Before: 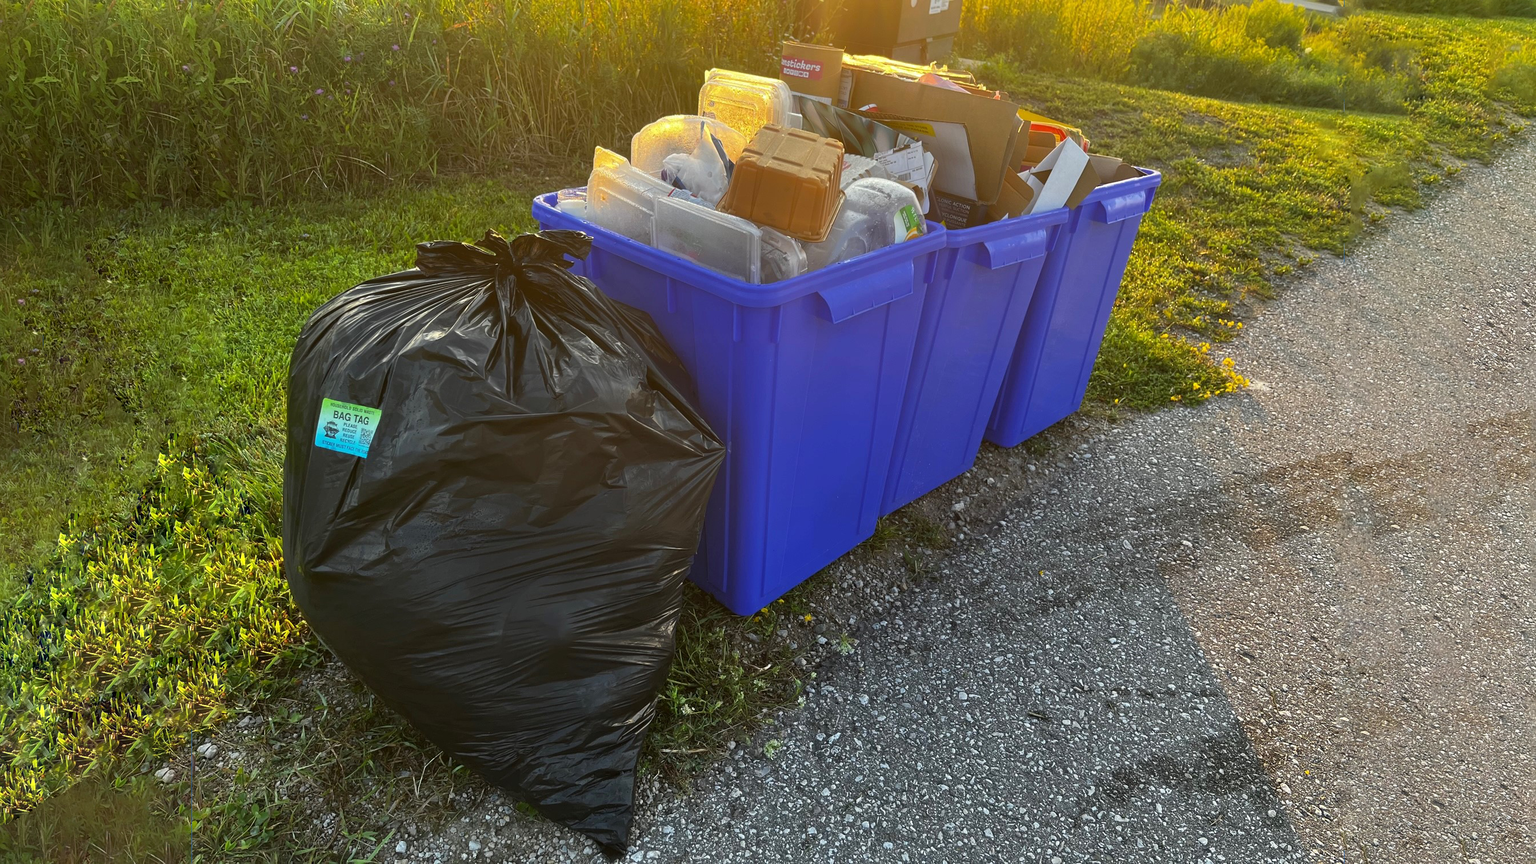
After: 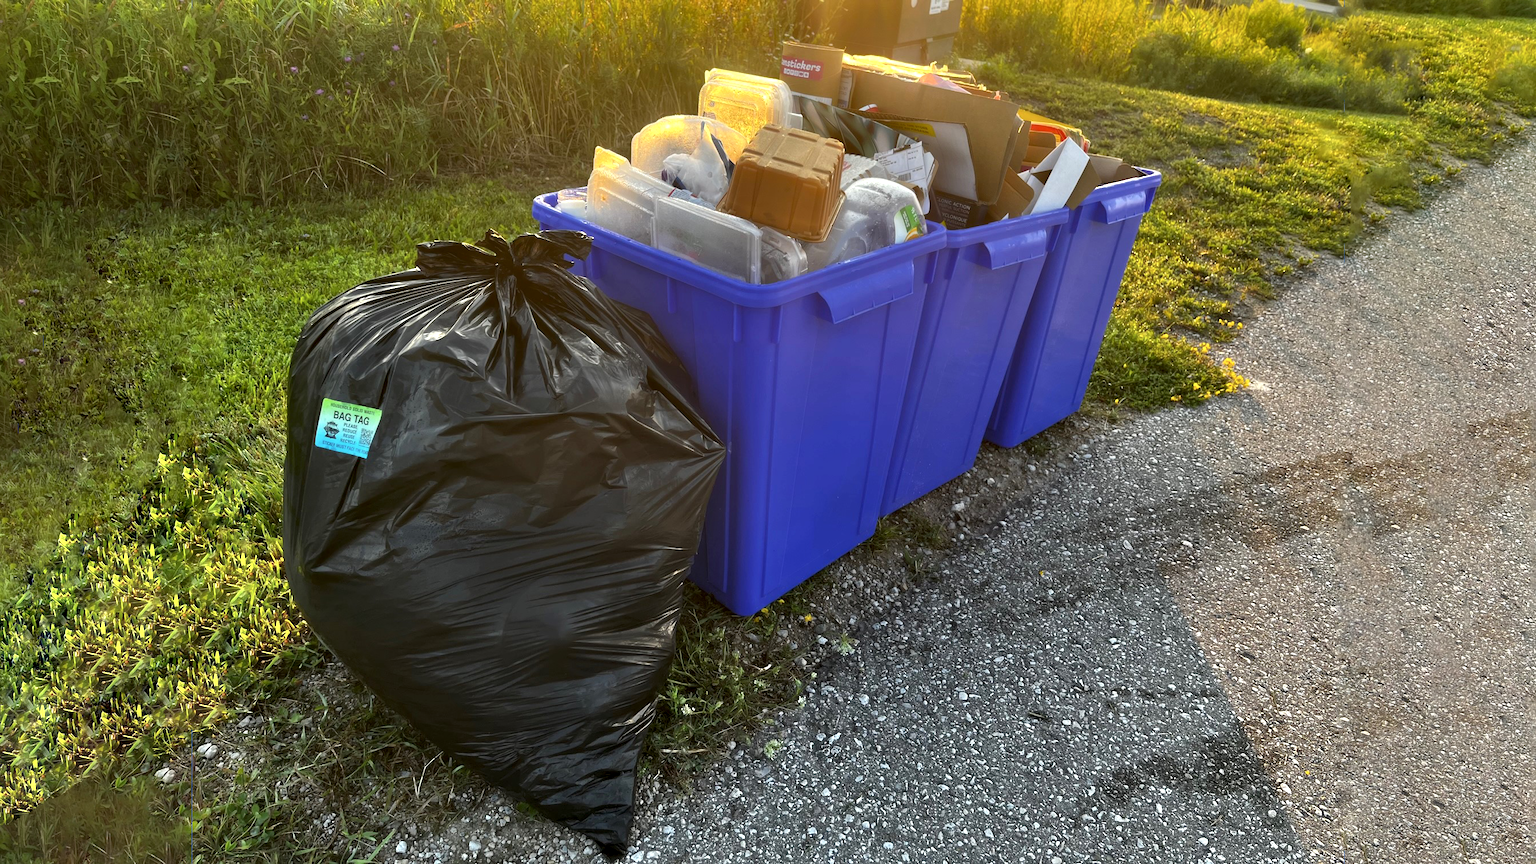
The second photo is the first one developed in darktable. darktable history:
bloom: size 9%, threshold 100%, strength 7%
contrast equalizer: y [[0.513, 0.565, 0.608, 0.562, 0.512, 0.5], [0.5 ×6], [0.5, 0.5, 0.5, 0.528, 0.598, 0.658], [0 ×6], [0 ×6]]
